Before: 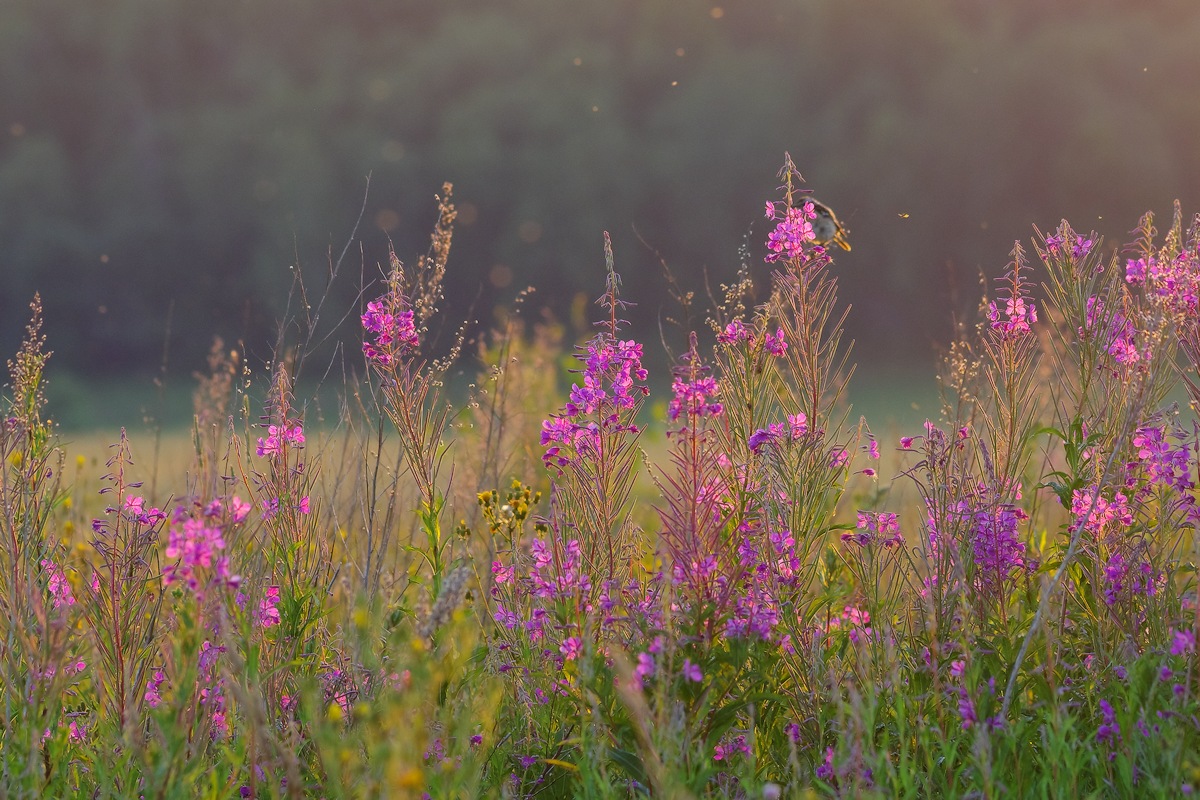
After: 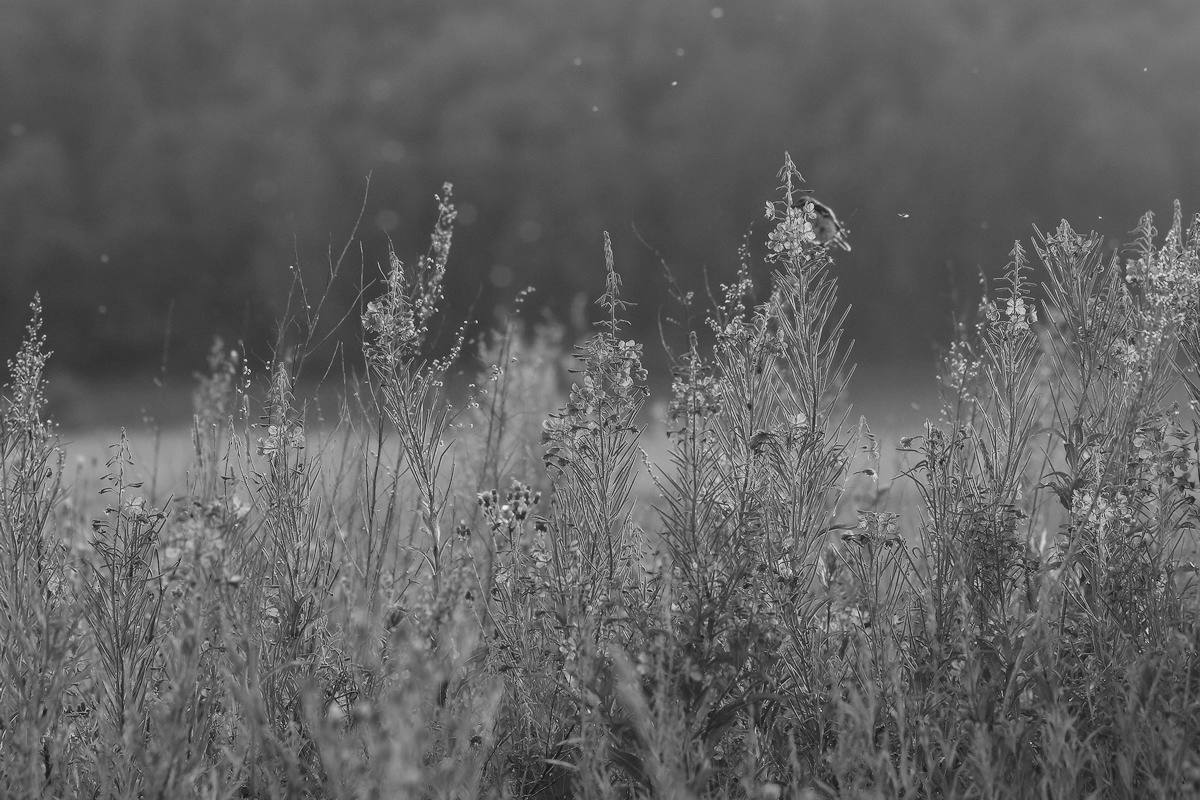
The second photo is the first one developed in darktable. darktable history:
contrast brightness saturation: contrast 0.16, saturation 0.32
monochrome: on, module defaults
